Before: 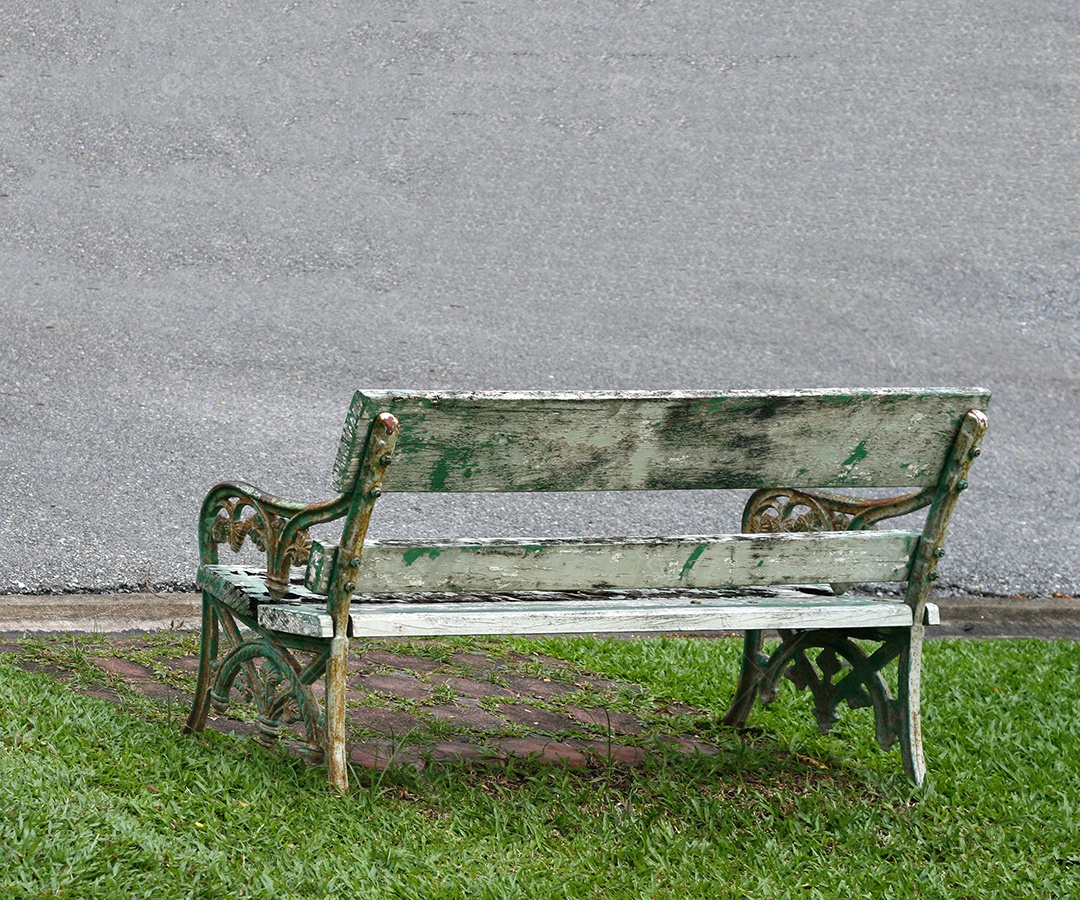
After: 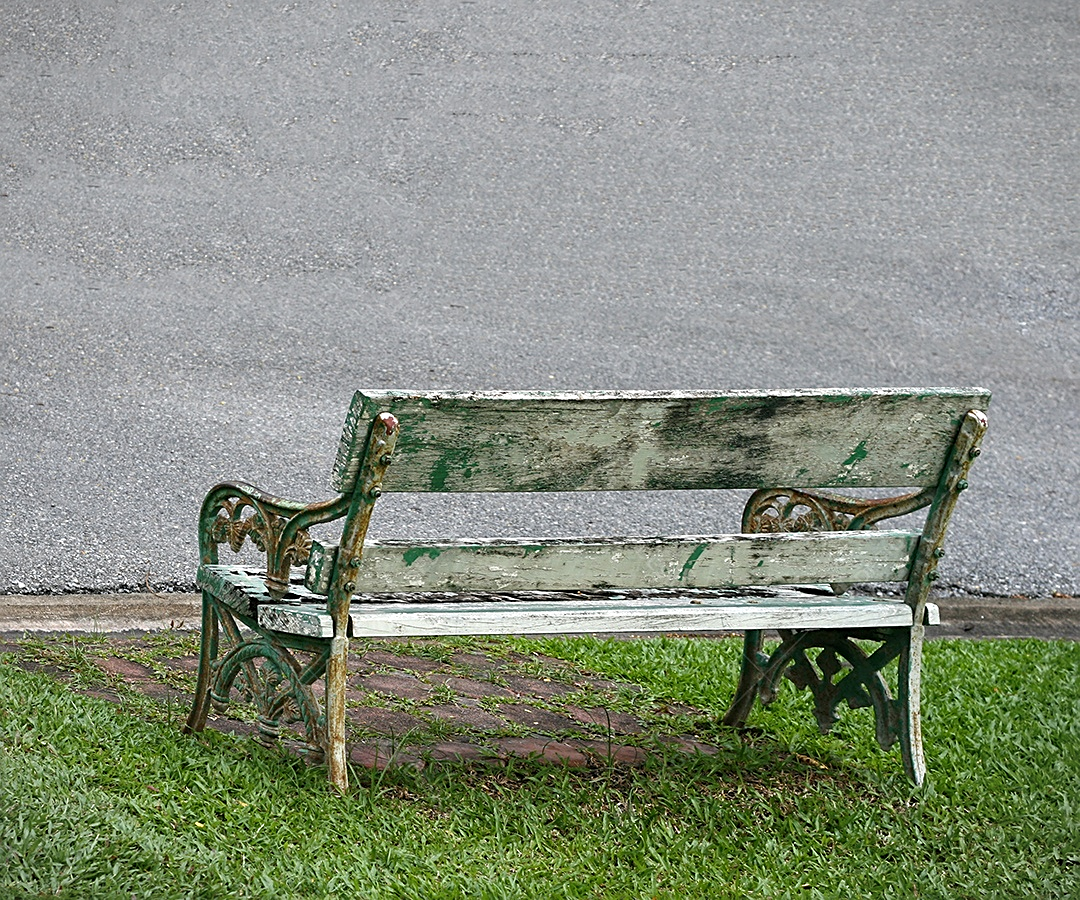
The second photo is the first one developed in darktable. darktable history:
color correction: highlights b* 0.058
vignetting: fall-off start 97.3%, fall-off radius 78.64%, width/height ratio 1.109
sharpen: on, module defaults
exposure: compensate exposure bias true, compensate highlight preservation false
